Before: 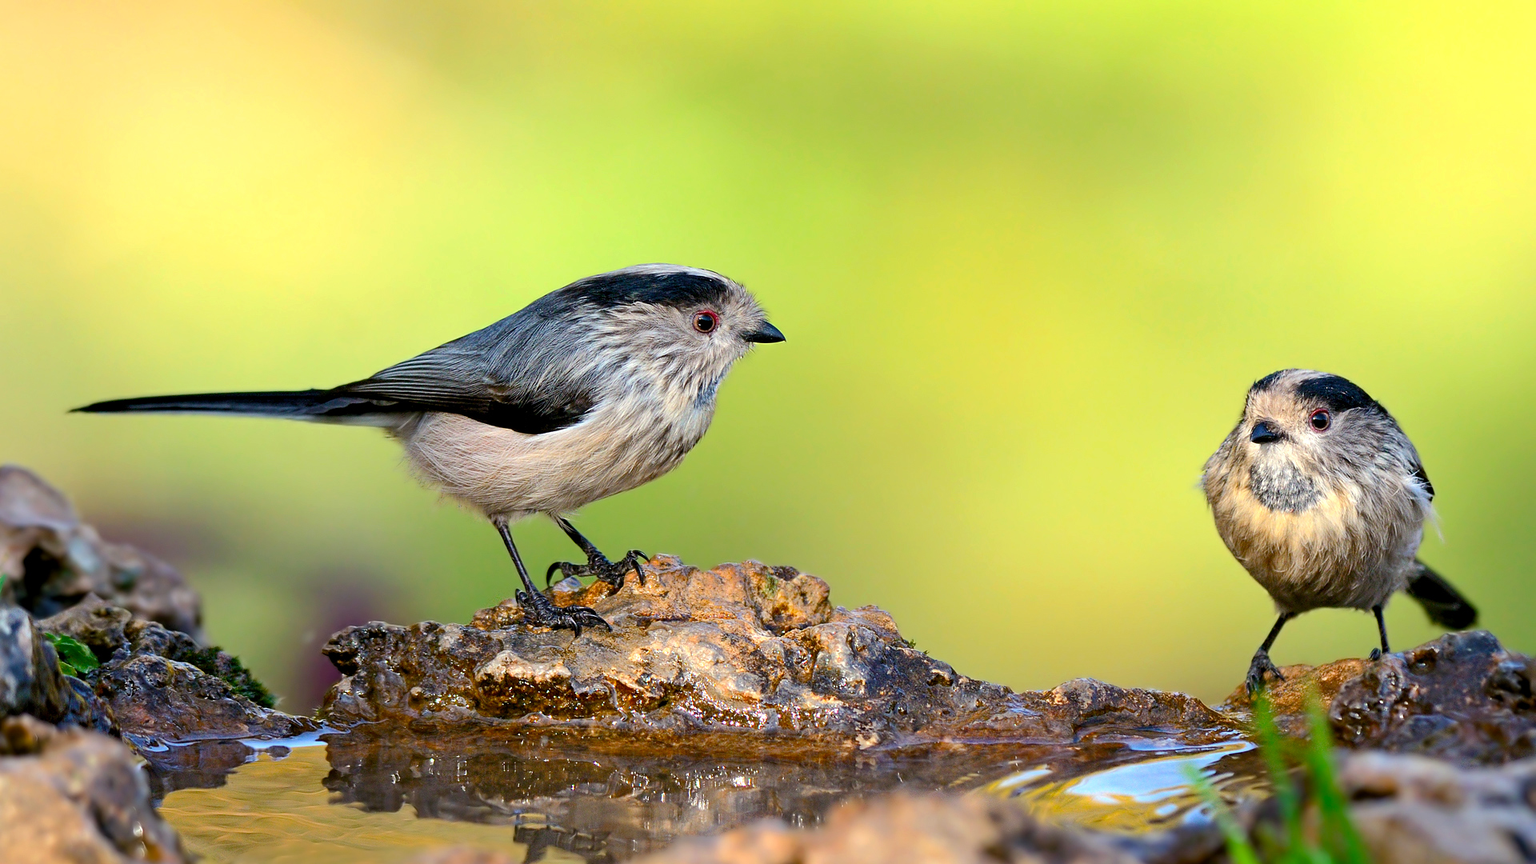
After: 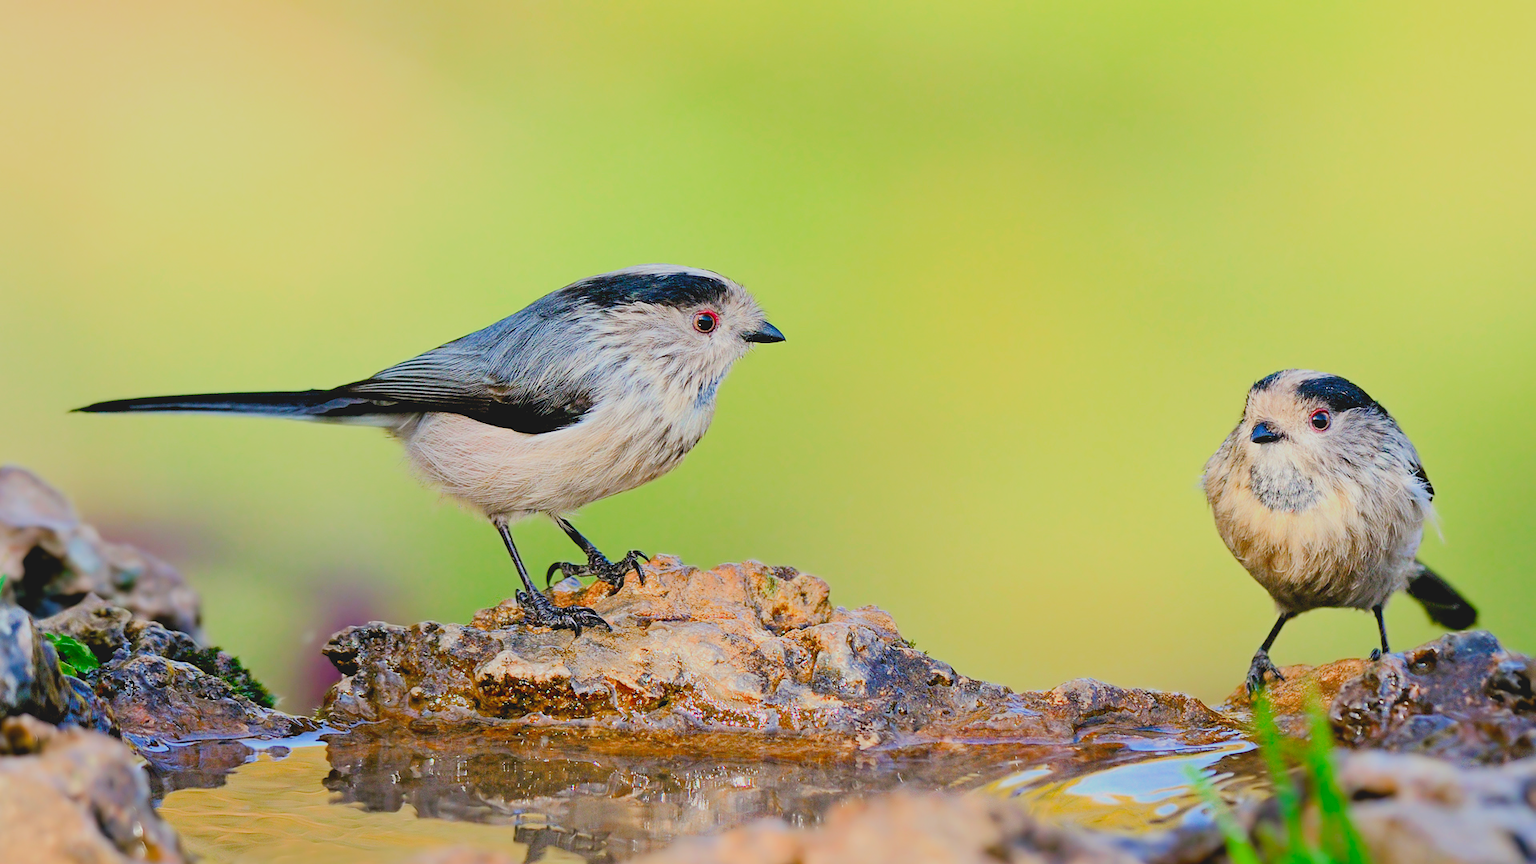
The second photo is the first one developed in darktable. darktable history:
contrast brightness saturation: contrast -0.174, saturation 0.186
exposure: exposure 1.001 EV, compensate highlight preservation false
filmic rgb: black relative exposure -7.23 EV, white relative exposure 5.35 EV, threshold 5.96 EV, hardness 3.03, enable highlight reconstruction true
color zones: curves: ch0 [(0.224, 0.526) (0.75, 0.5)]; ch1 [(0.055, 0.526) (0.224, 0.761) (0.377, 0.526) (0.75, 0.5)], mix -136.46%
tone equalizer: mask exposure compensation -0.493 EV
